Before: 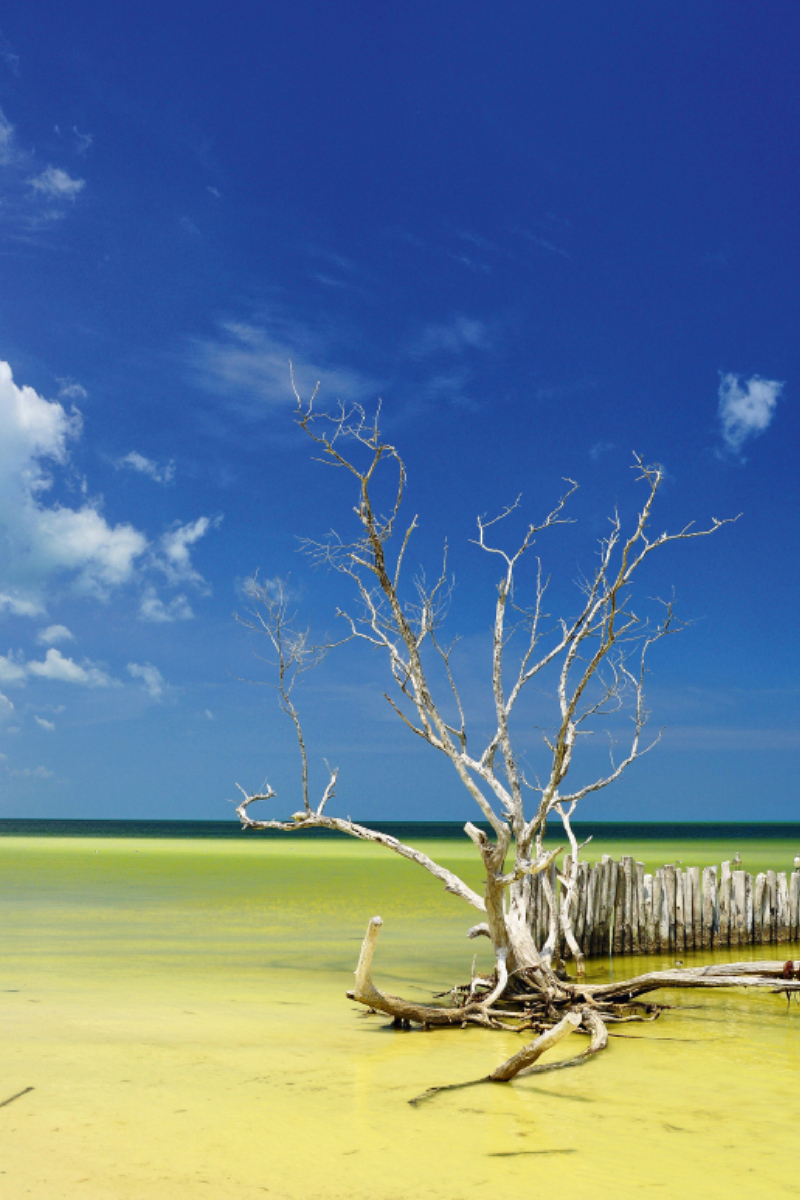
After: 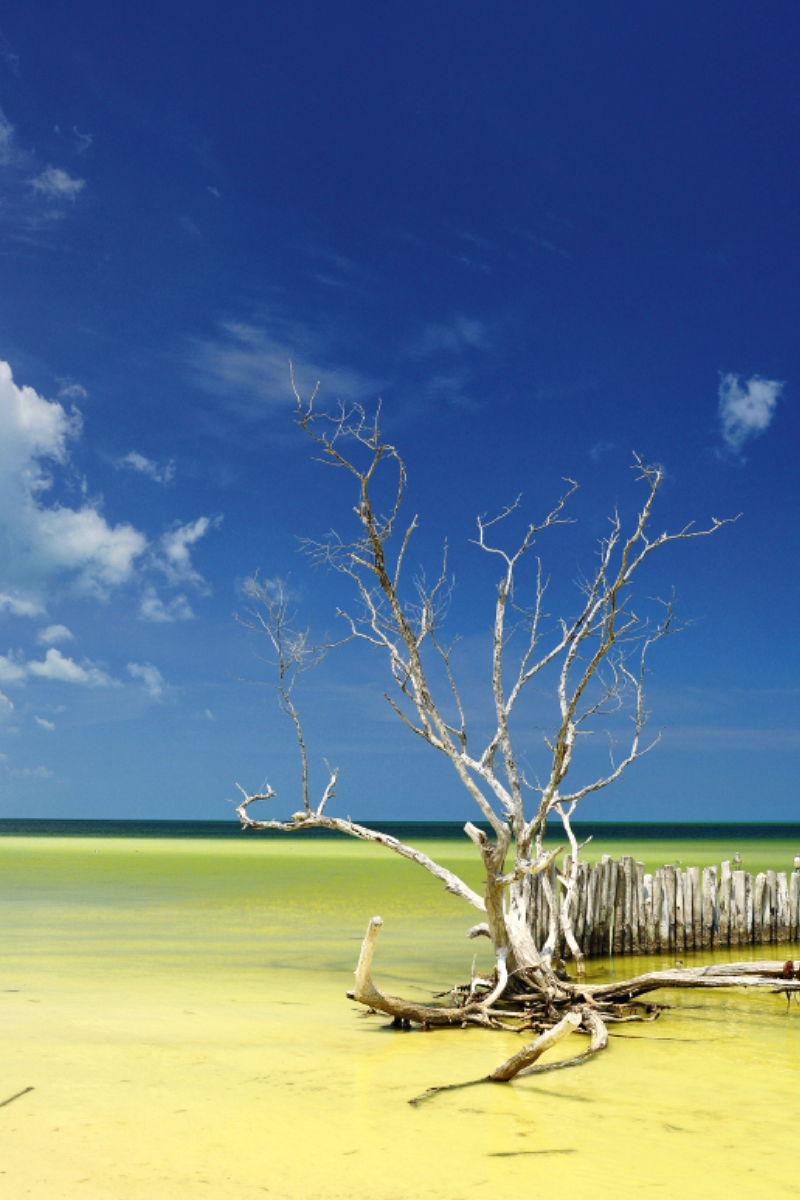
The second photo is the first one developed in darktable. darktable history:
shadows and highlights: shadows -12.5, white point adjustment 4, highlights 28.33
graduated density: on, module defaults
